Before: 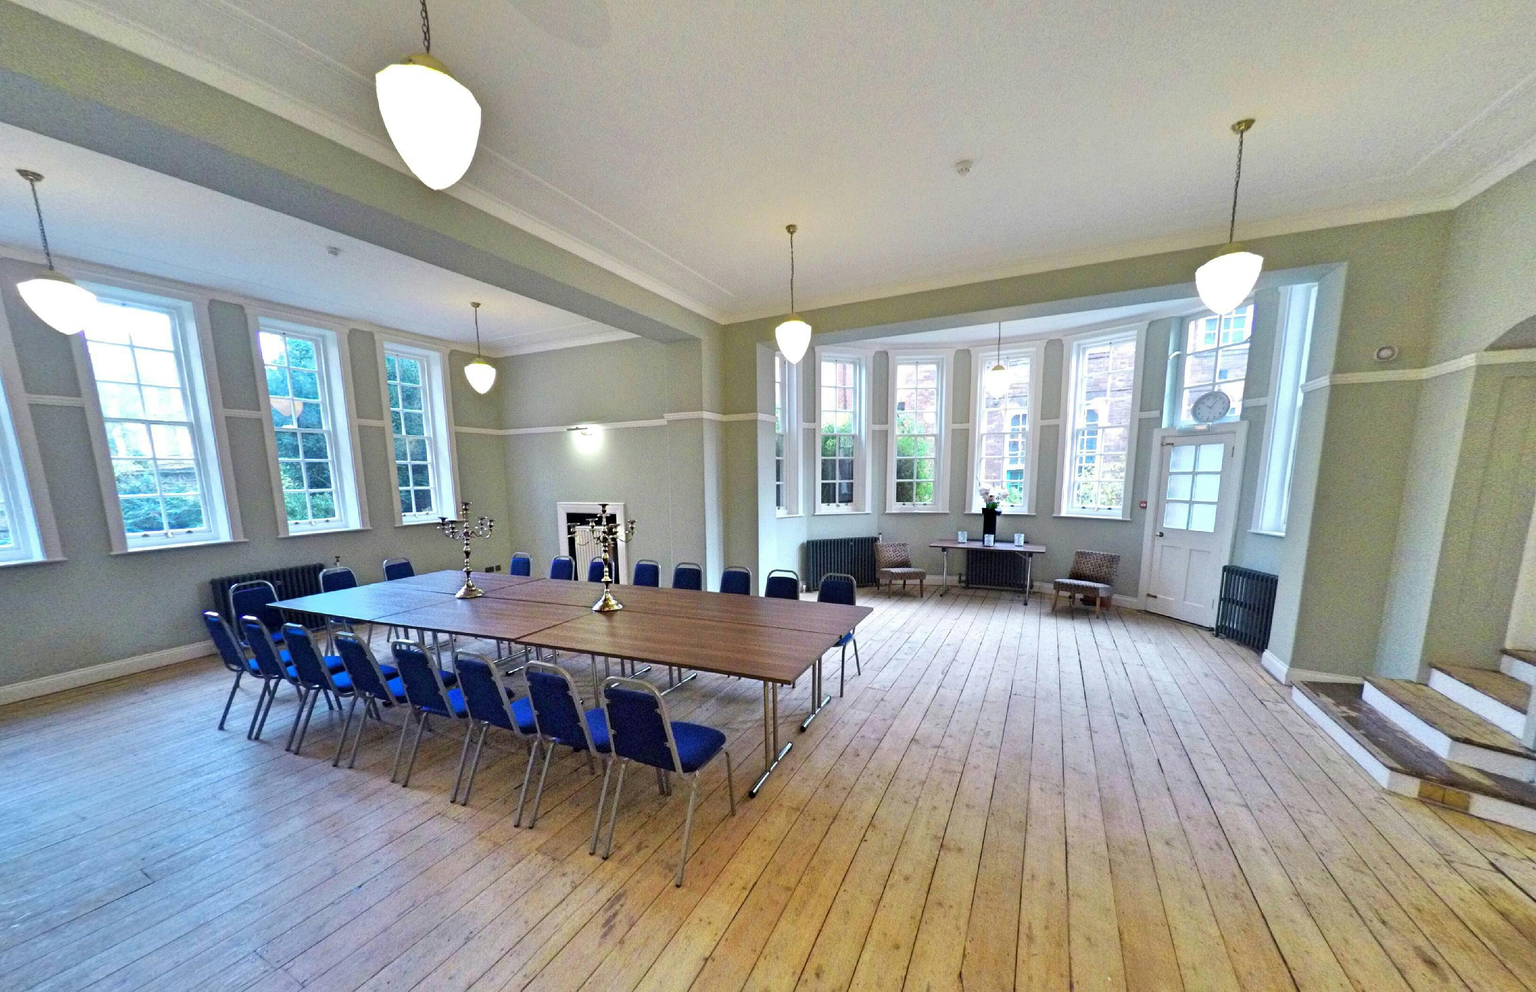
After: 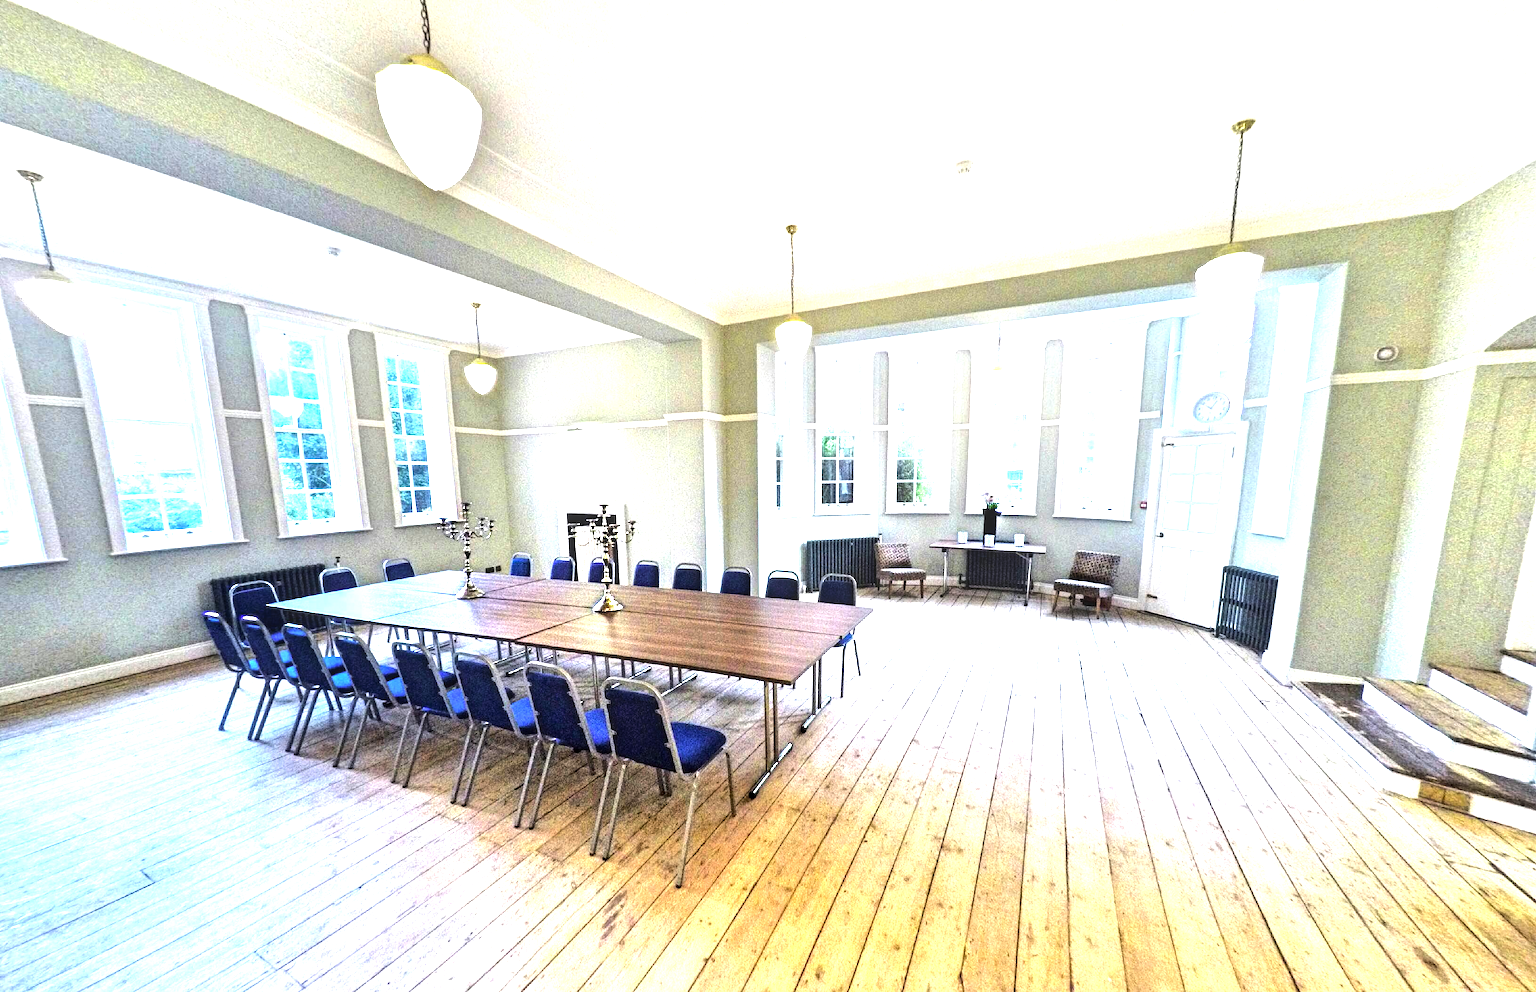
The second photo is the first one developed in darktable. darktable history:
exposure: black level correction 0, exposure 0.7 EV, compensate exposure bias true, compensate highlight preservation false
tone equalizer: -8 EV -1.08 EV, -7 EV -1.01 EV, -6 EV -0.867 EV, -5 EV -0.578 EV, -3 EV 0.578 EV, -2 EV 0.867 EV, -1 EV 1.01 EV, +0 EV 1.08 EV, edges refinement/feathering 500, mask exposure compensation -1.57 EV, preserve details no
local contrast: detail 130%
